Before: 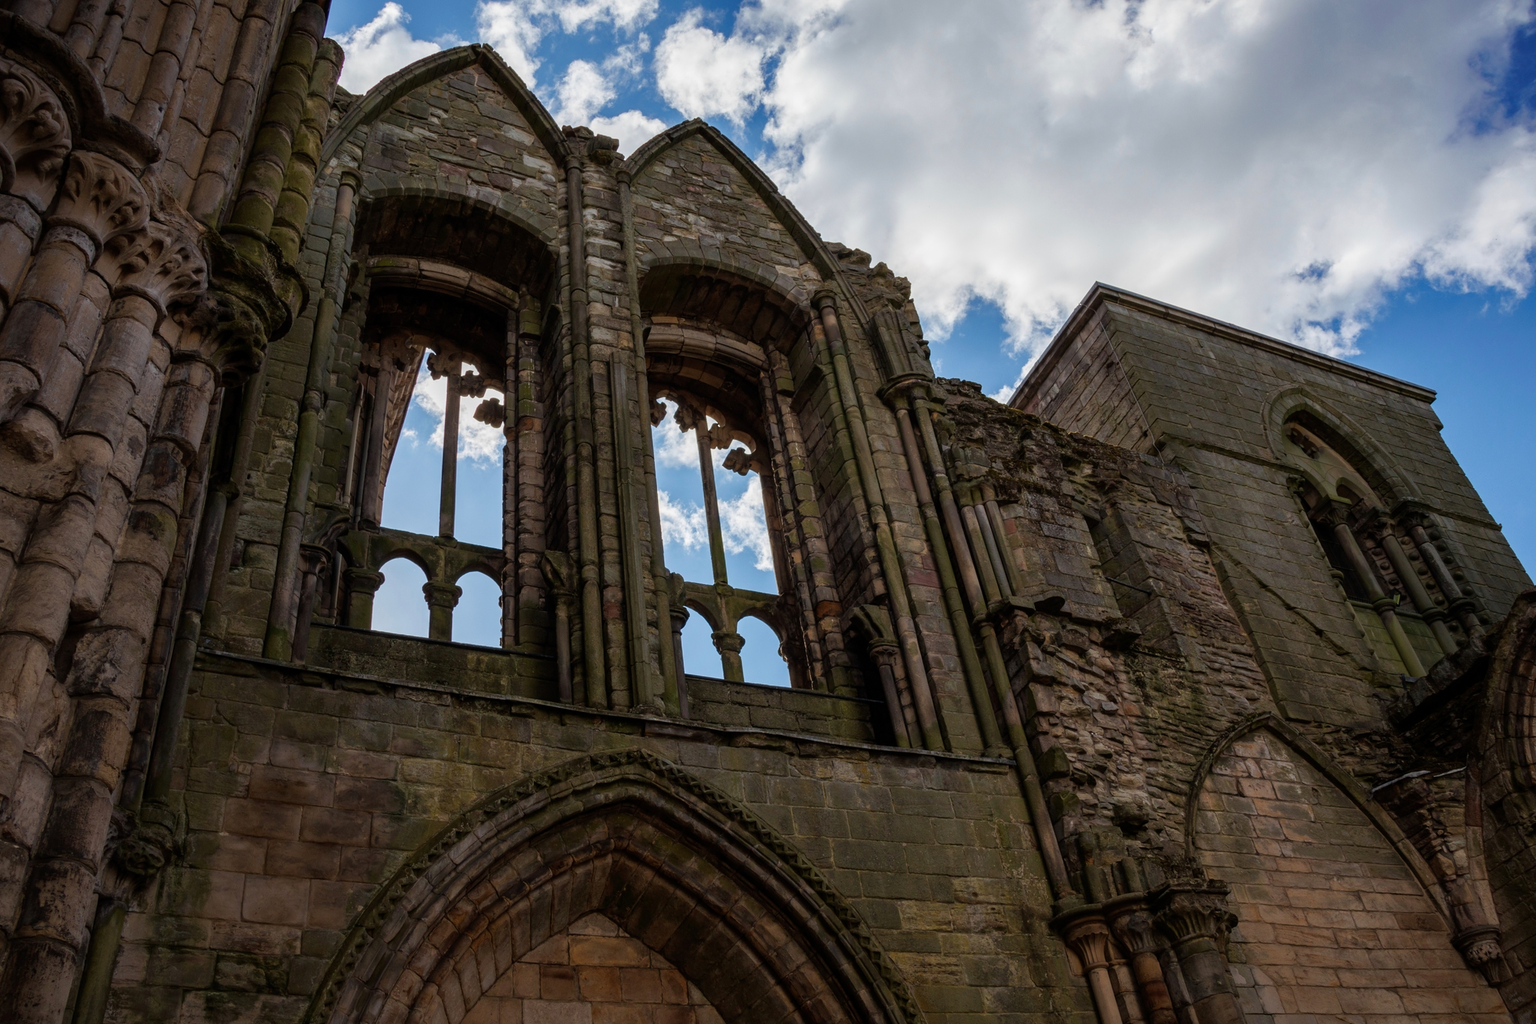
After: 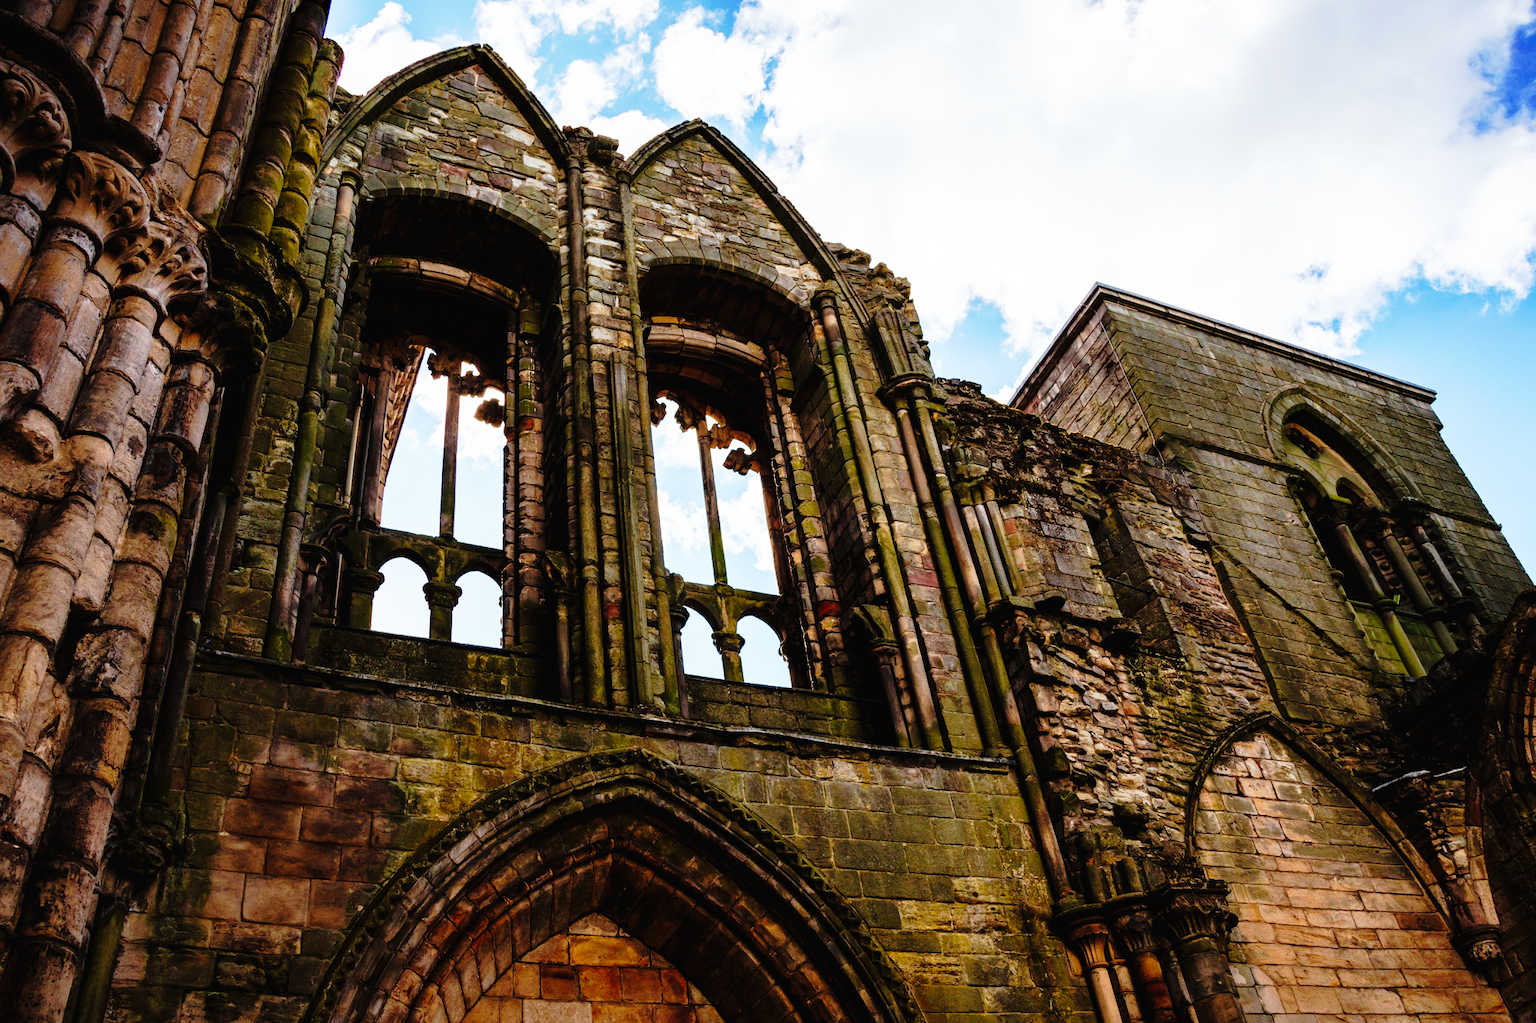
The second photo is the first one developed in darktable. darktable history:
base curve: curves: ch0 [(0, 0) (0.007, 0.004) (0.027, 0.03) (0.046, 0.07) (0.207, 0.54) (0.442, 0.872) (0.673, 0.972) (1, 1)], preserve colors none
tone curve: curves: ch0 [(0, 0) (0.003, 0.012) (0.011, 0.015) (0.025, 0.023) (0.044, 0.036) (0.069, 0.047) (0.1, 0.062) (0.136, 0.1) (0.177, 0.15) (0.224, 0.219) (0.277, 0.3) (0.335, 0.401) (0.399, 0.49) (0.468, 0.569) (0.543, 0.641) (0.623, 0.73) (0.709, 0.806) (0.801, 0.88) (0.898, 0.939) (1, 1)], preserve colors none
